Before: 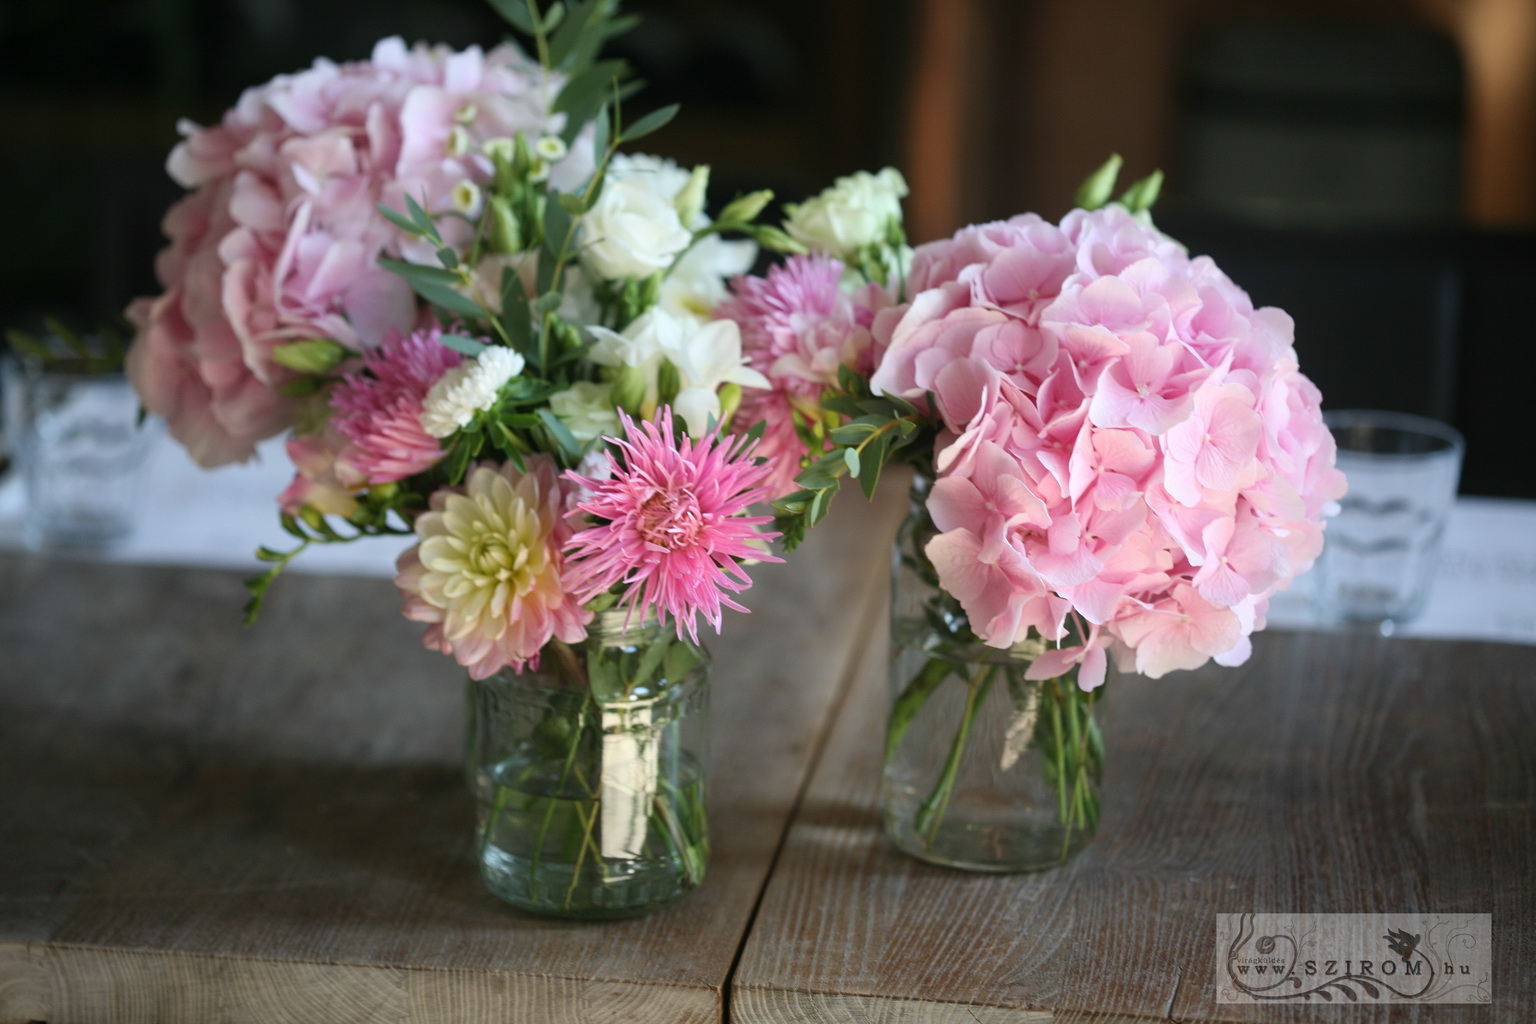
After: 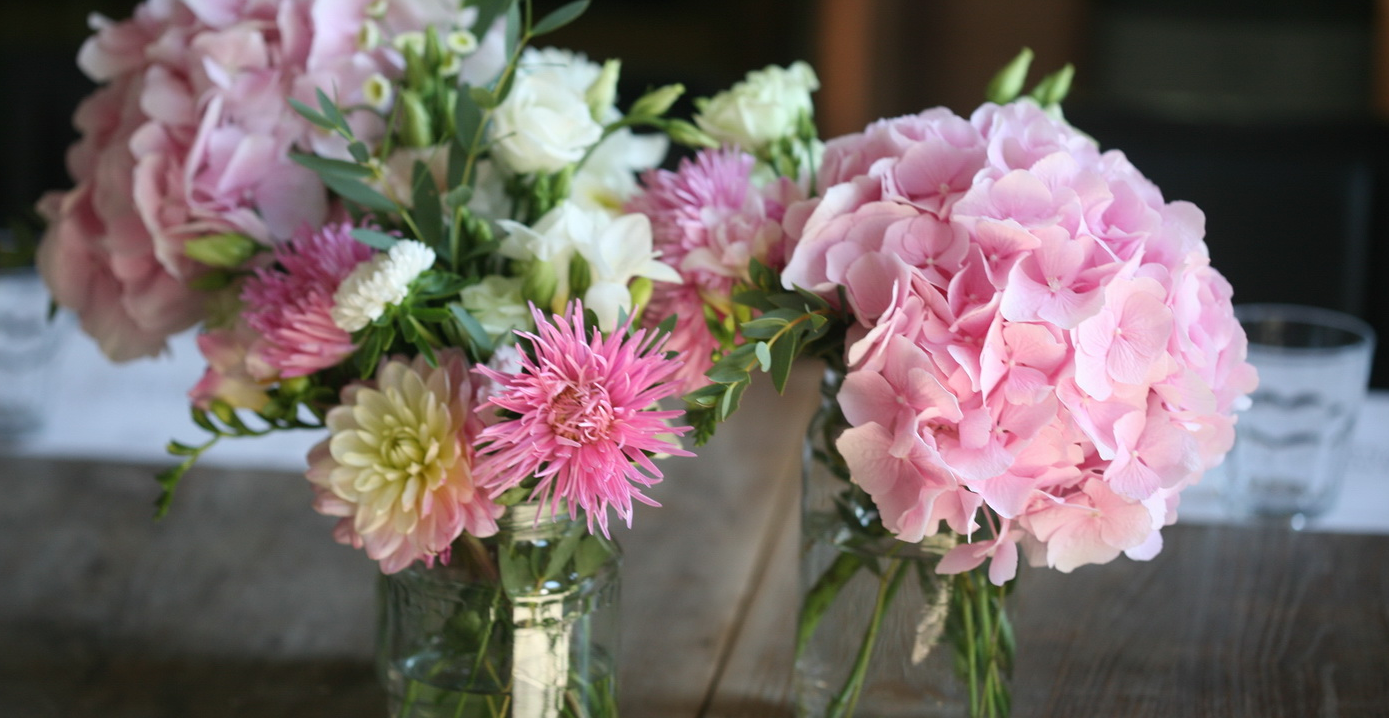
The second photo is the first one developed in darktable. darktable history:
crop: left 5.808%, top 10.437%, right 3.749%, bottom 19.425%
tone equalizer: on, module defaults
